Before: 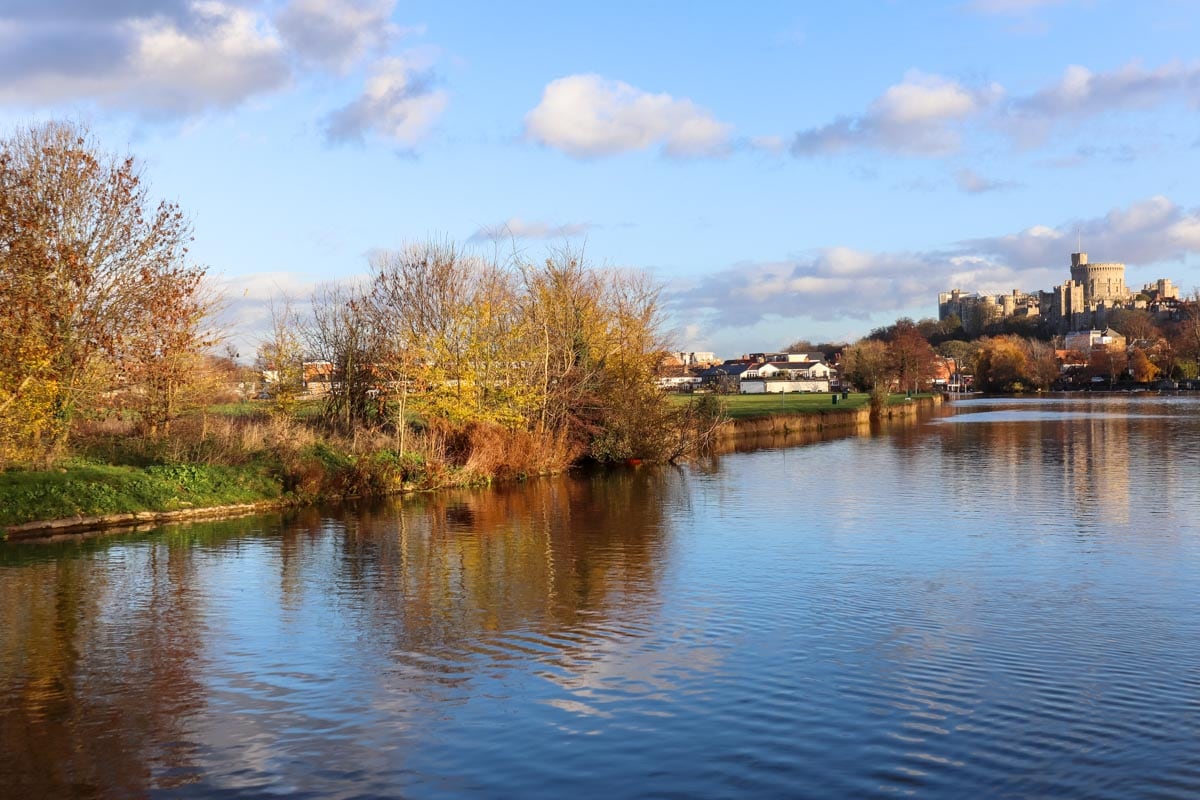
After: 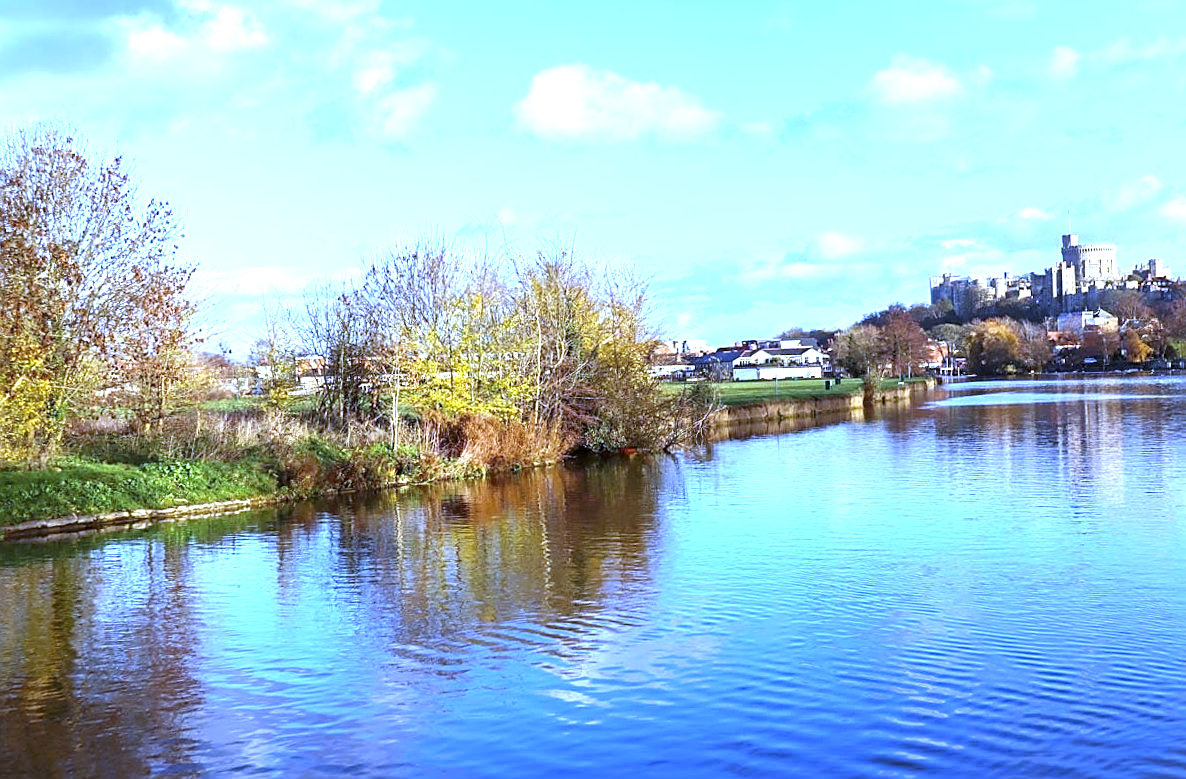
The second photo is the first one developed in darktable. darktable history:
rotate and perspective: rotation -1°, crop left 0.011, crop right 0.989, crop top 0.025, crop bottom 0.975
sharpen: on, module defaults
exposure: black level correction 0, exposure 1.2 EV, compensate highlight preservation false
white balance: red 0.766, blue 1.537
